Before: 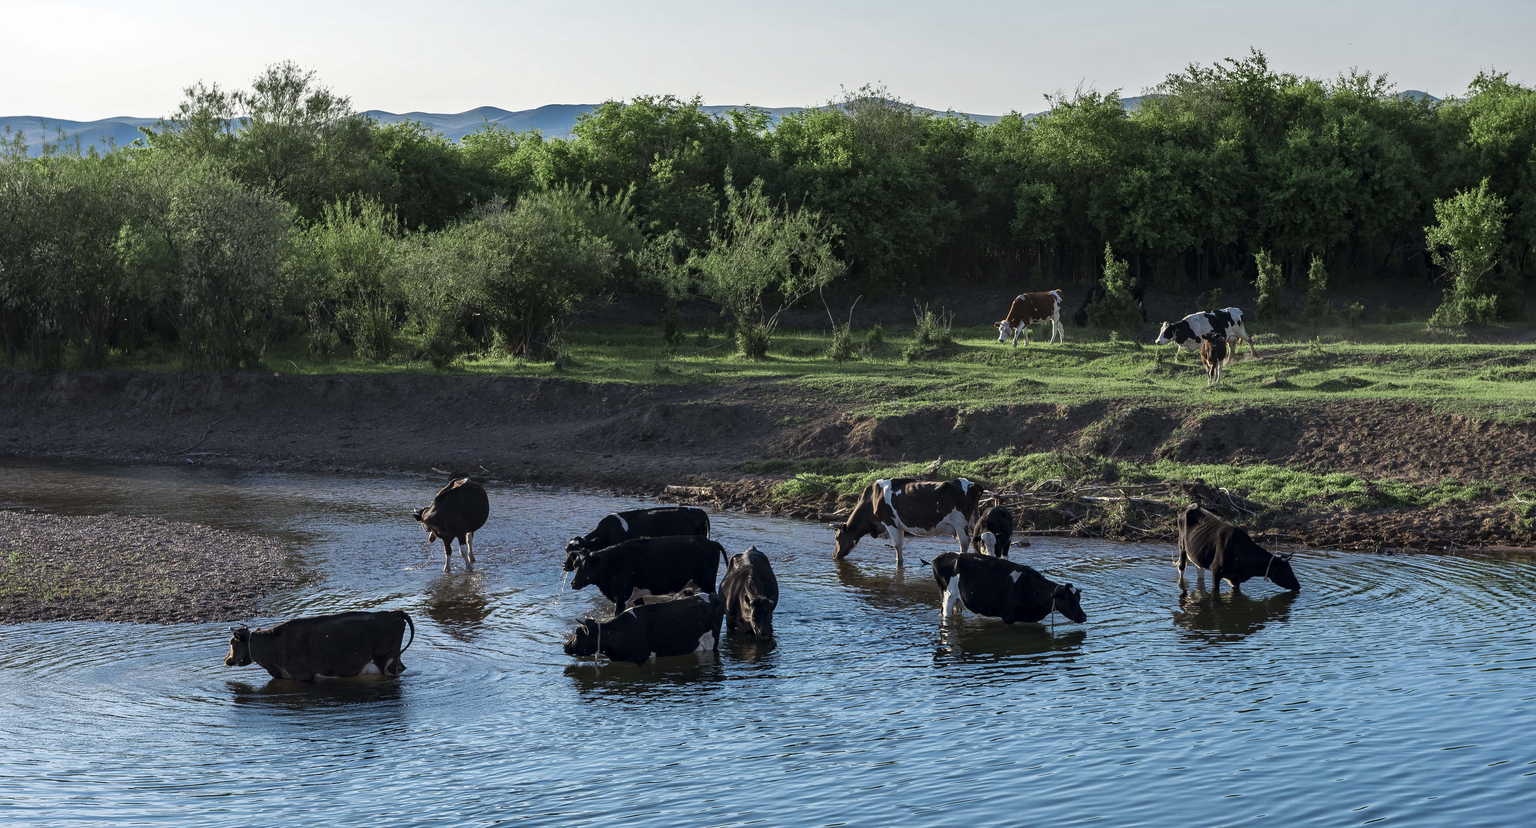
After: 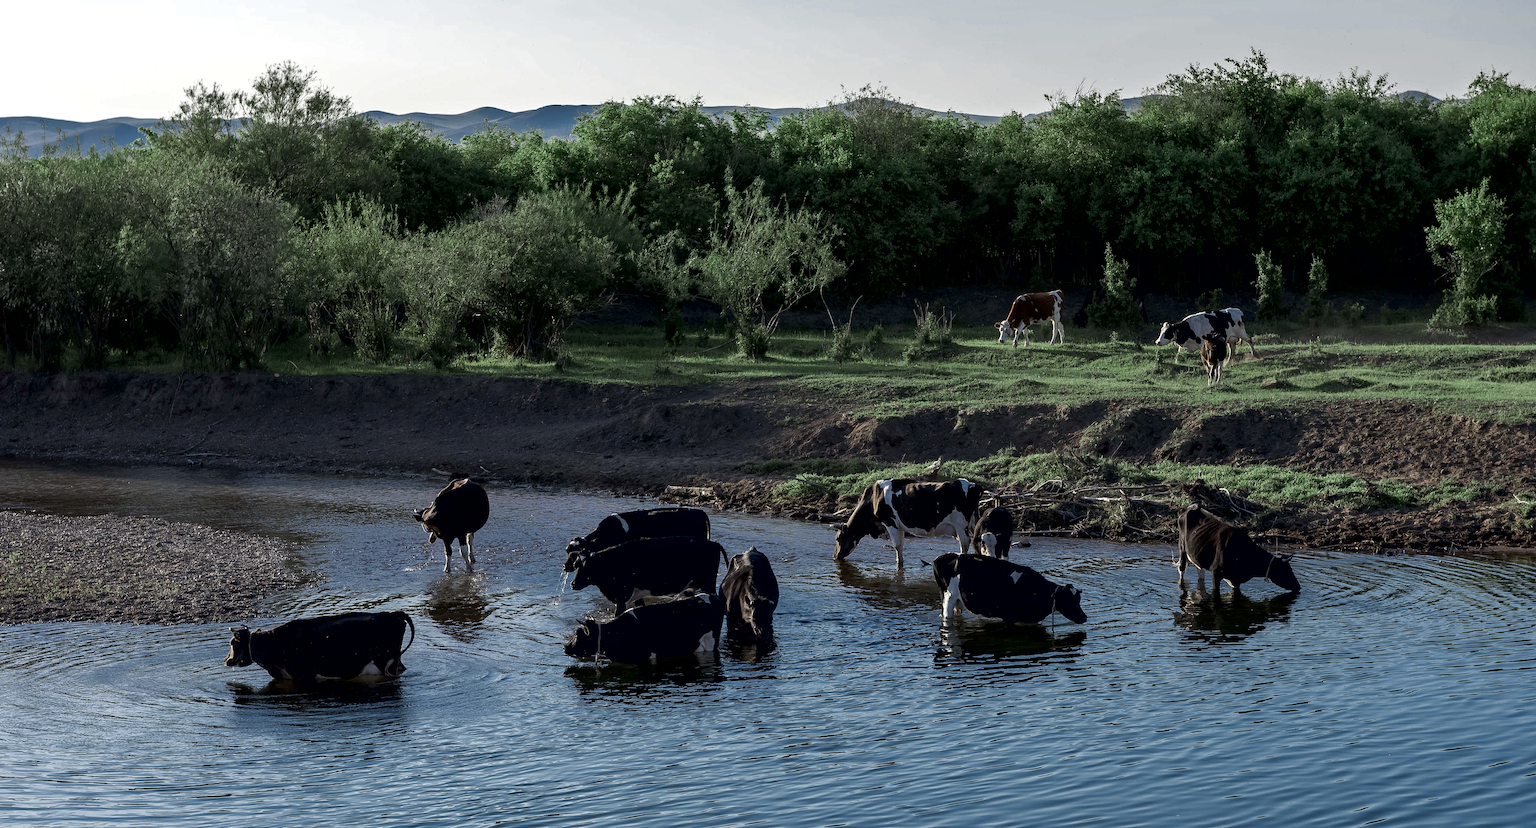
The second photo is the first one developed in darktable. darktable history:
tone curve: curves: ch0 [(0, 0) (0.8, 0.757) (1, 1)], color space Lab, independent channels, preserve colors none
exposure: black level correction 0.009, exposure 0.118 EV, compensate exposure bias true, compensate highlight preservation false
color zones: curves: ch0 [(0, 0.5) (0.125, 0.4) (0.25, 0.5) (0.375, 0.4) (0.5, 0.4) (0.625, 0.35) (0.75, 0.35) (0.875, 0.5)]; ch1 [(0, 0.35) (0.125, 0.45) (0.25, 0.35) (0.375, 0.35) (0.5, 0.35) (0.625, 0.35) (0.75, 0.45) (0.875, 0.35)]; ch2 [(0, 0.6) (0.125, 0.5) (0.25, 0.5) (0.375, 0.6) (0.5, 0.6) (0.625, 0.5) (0.75, 0.5) (0.875, 0.5)]
